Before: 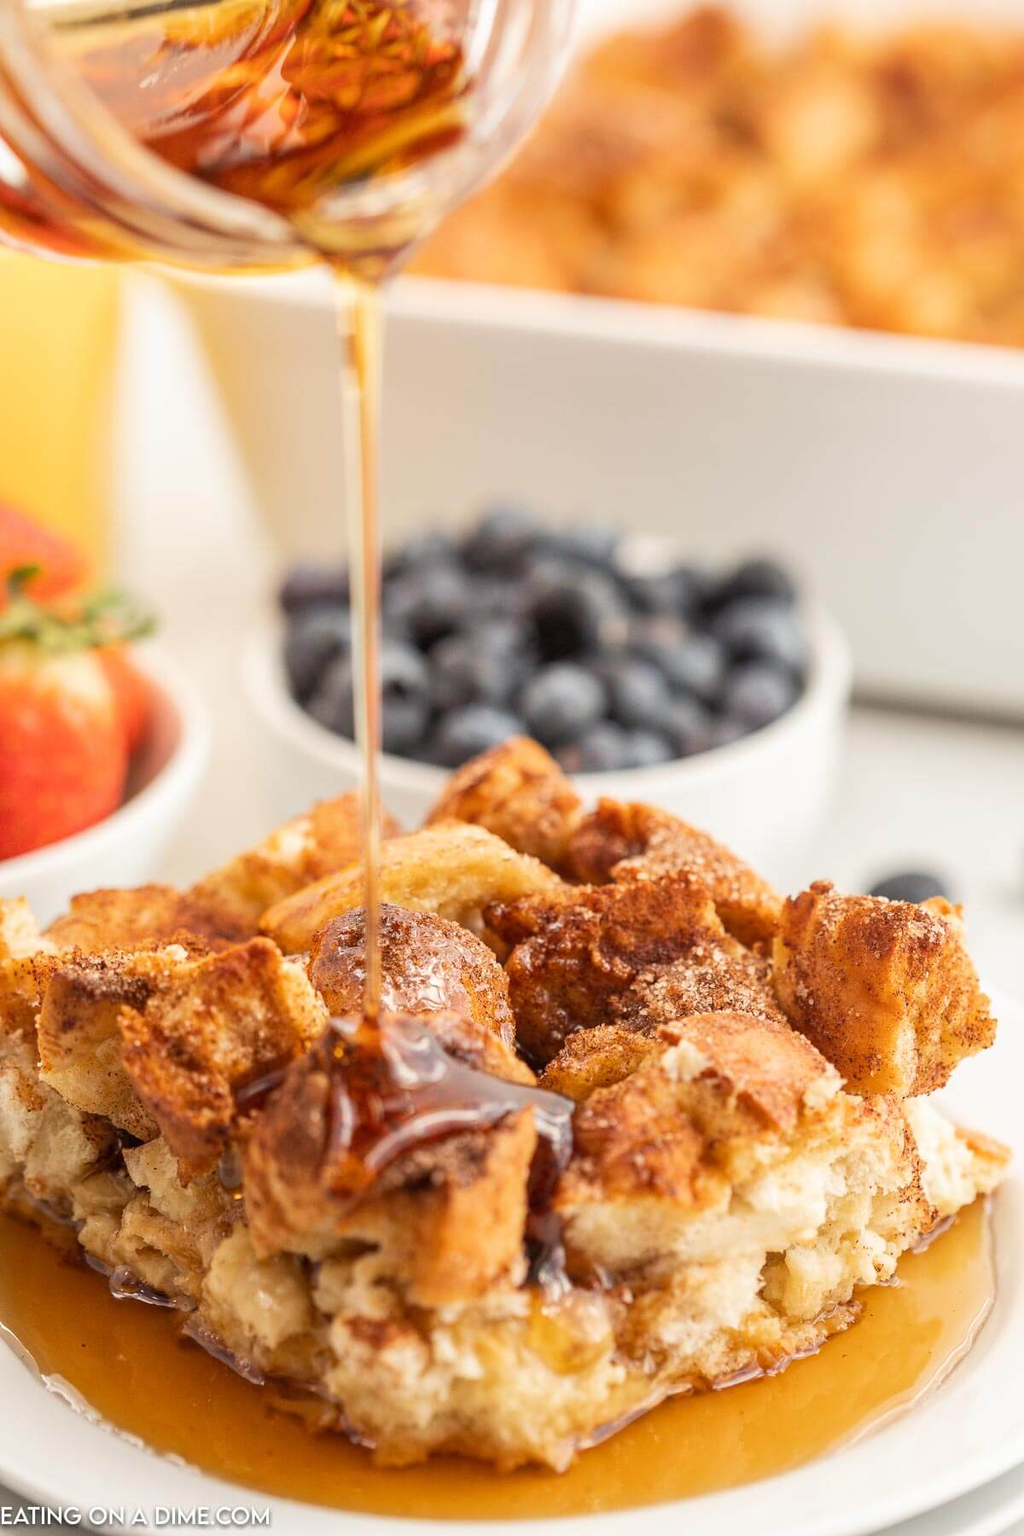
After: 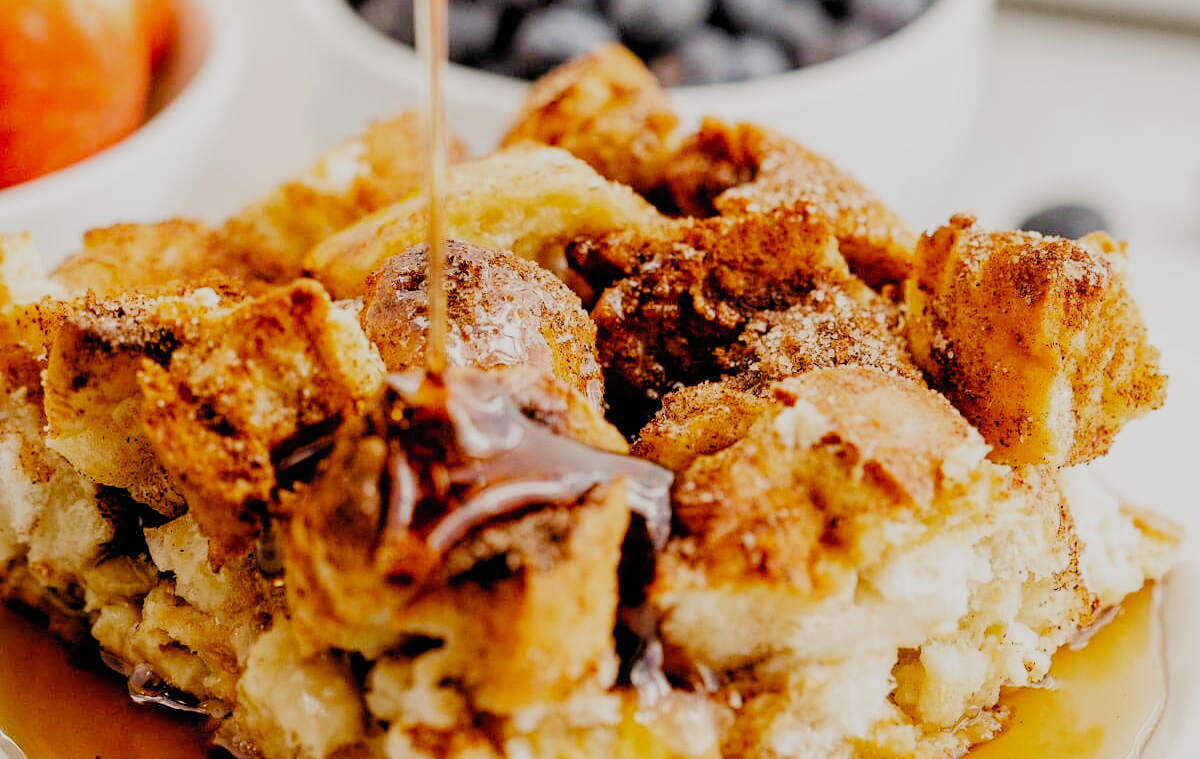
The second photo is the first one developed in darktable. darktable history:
crop: top 45.551%, bottom 12.262%
filmic rgb: black relative exposure -2.85 EV, white relative exposure 4.56 EV, hardness 1.77, contrast 1.25, preserve chrominance no, color science v5 (2021)
